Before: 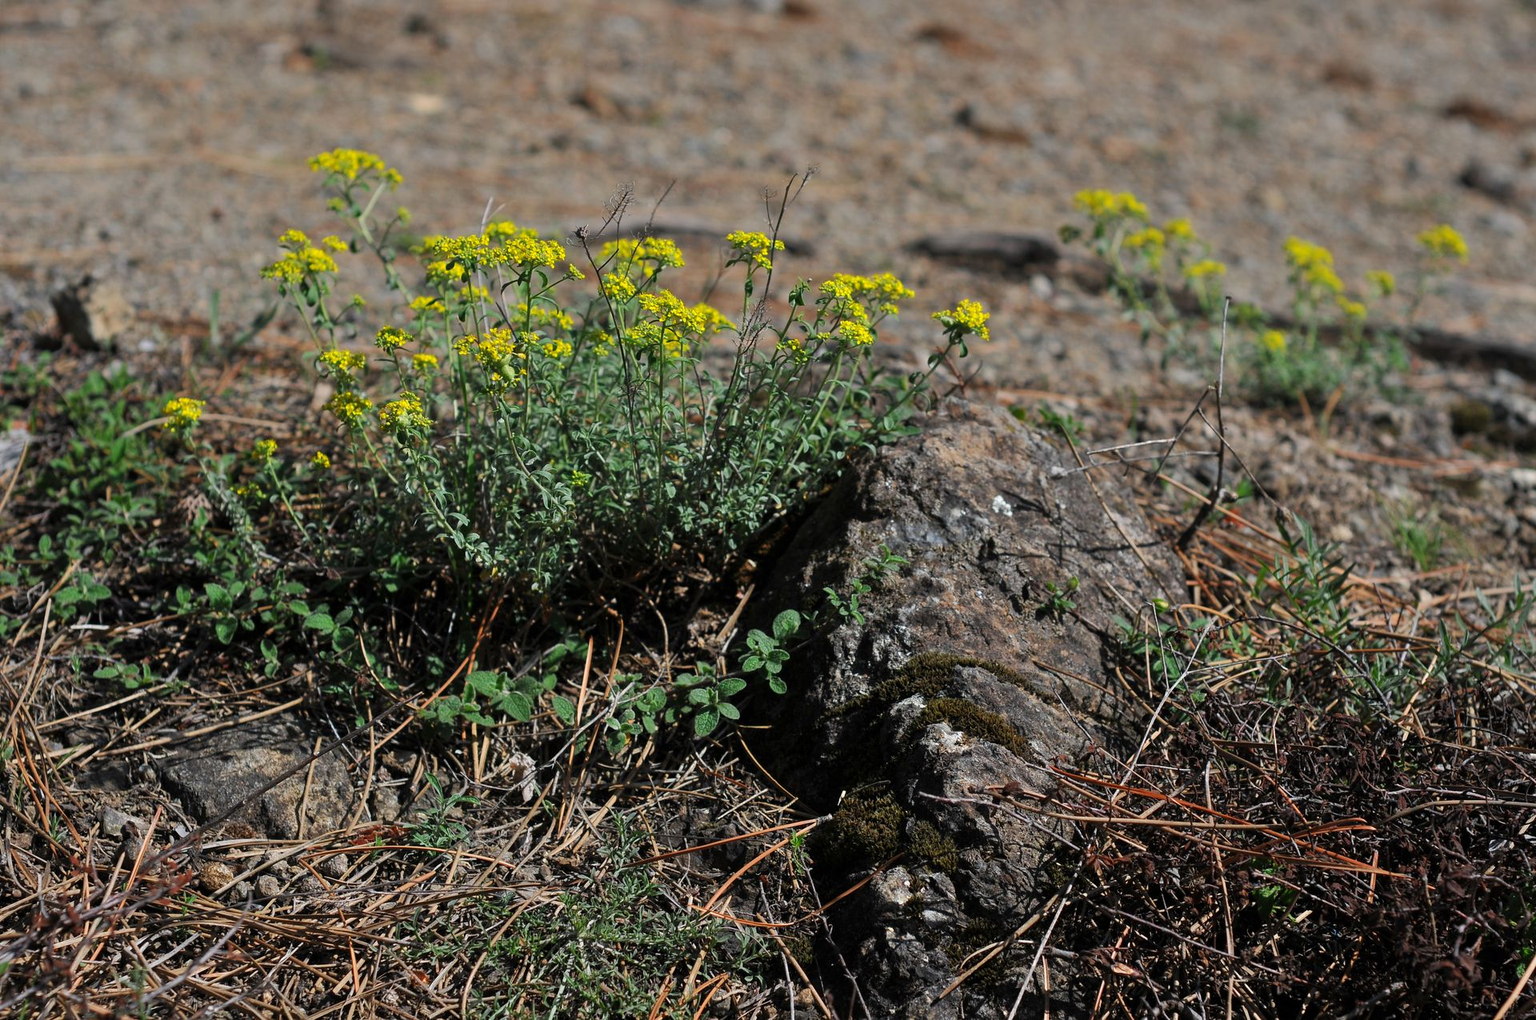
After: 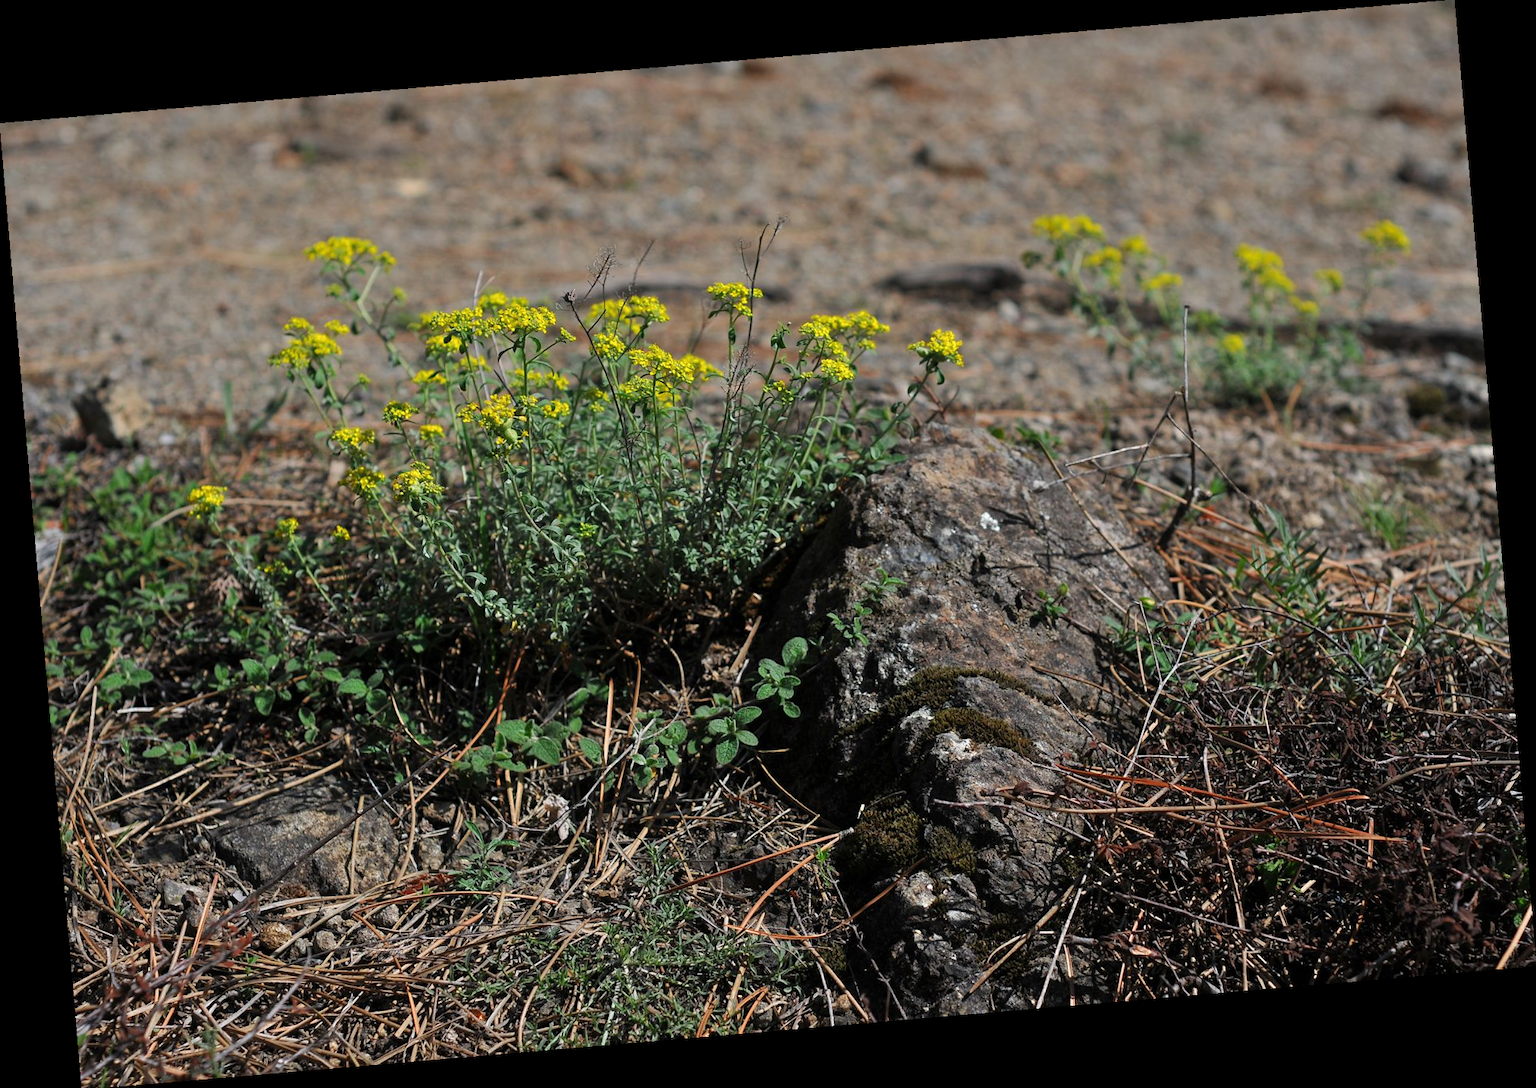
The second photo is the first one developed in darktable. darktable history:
rotate and perspective: rotation -4.86°, automatic cropping off
shadows and highlights: shadows 0, highlights 40
